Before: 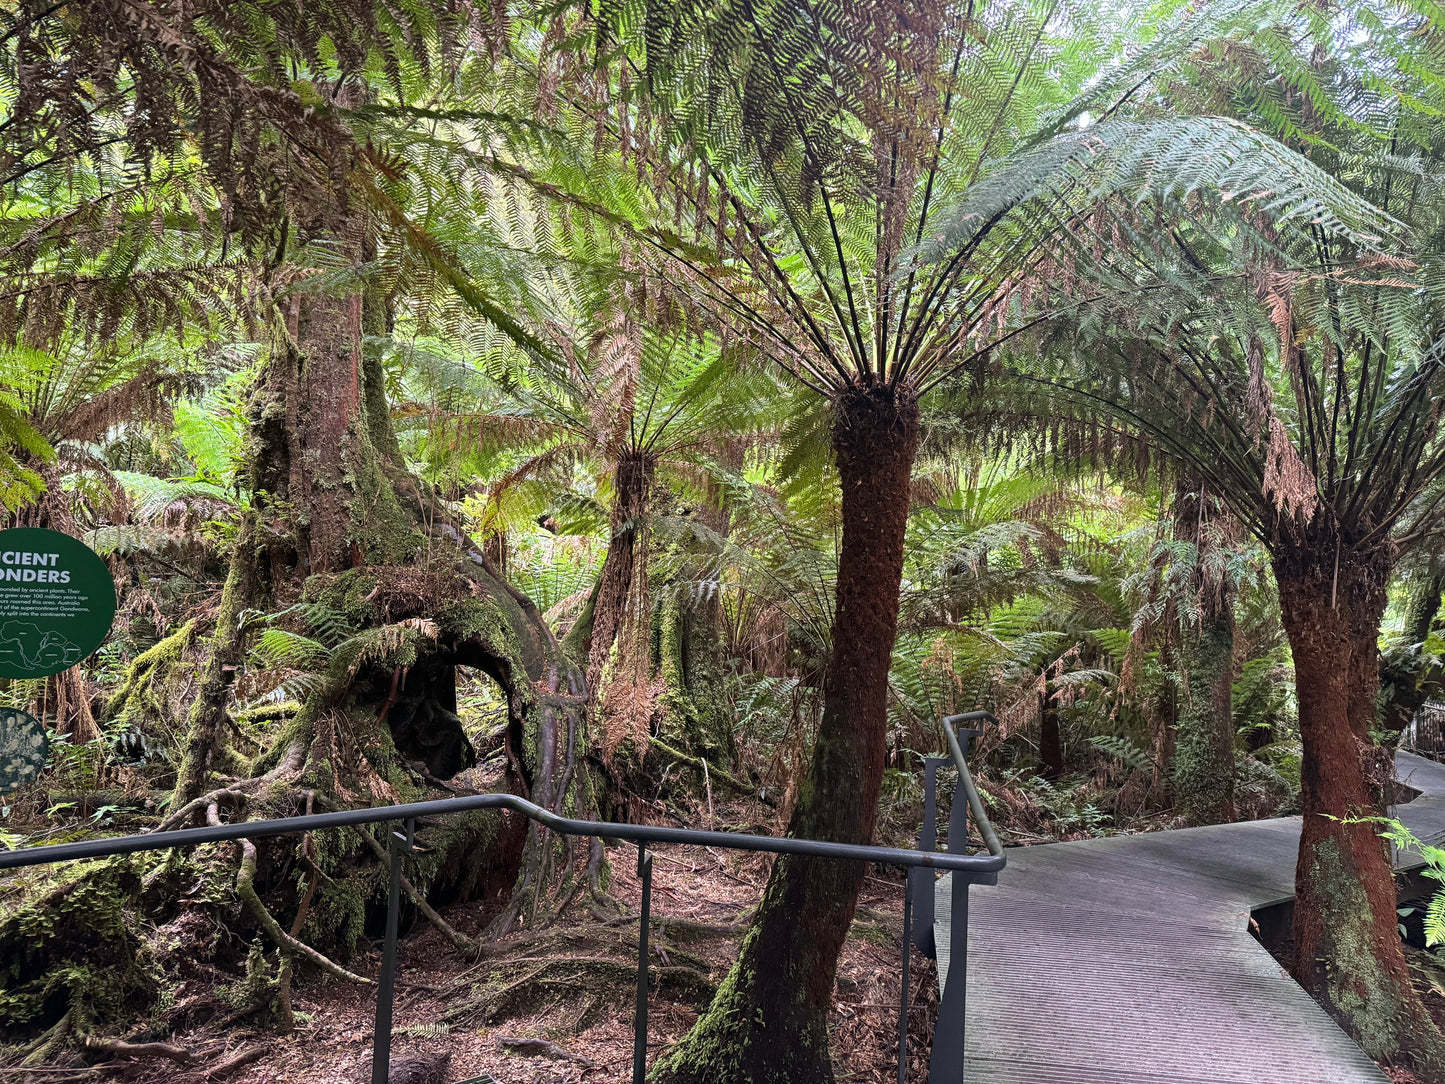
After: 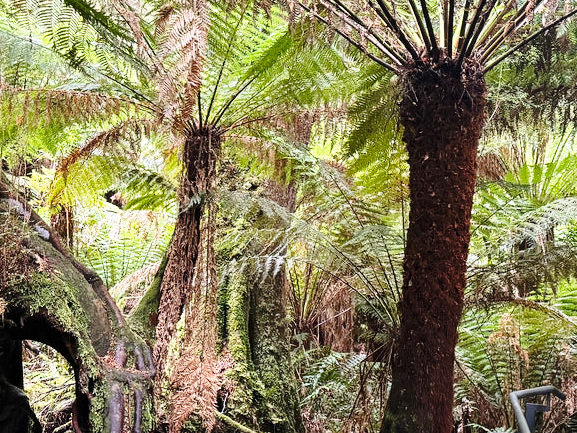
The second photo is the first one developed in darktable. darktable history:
base curve: curves: ch0 [(0, 0) (0.028, 0.03) (0.121, 0.232) (0.46, 0.748) (0.859, 0.968) (1, 1)], preserve colors none
crop: left 30%, top 30%, right 30%, bottom 30%
